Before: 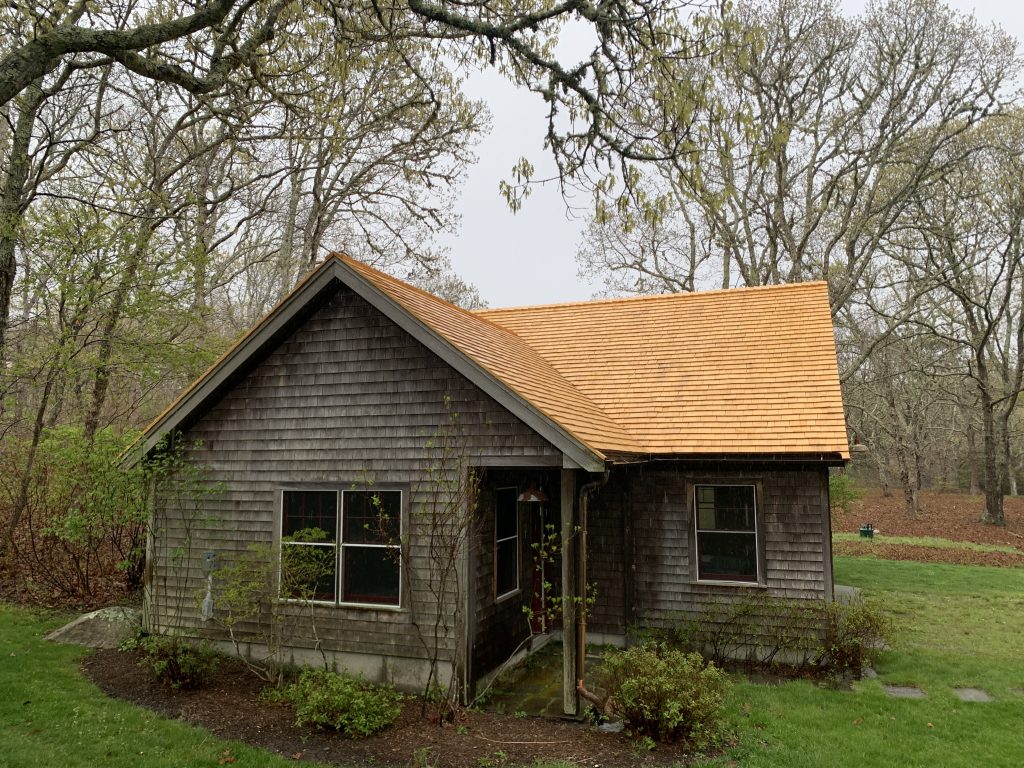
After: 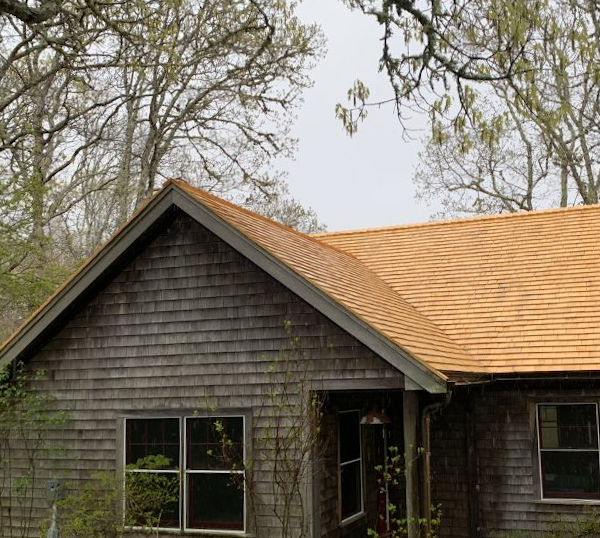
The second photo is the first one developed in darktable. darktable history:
crop: left 16.202%, top 11.208%, right 26.045%, bottom 20.557%
rotate and perspective: rotation -1.24°, automatic cropping off
